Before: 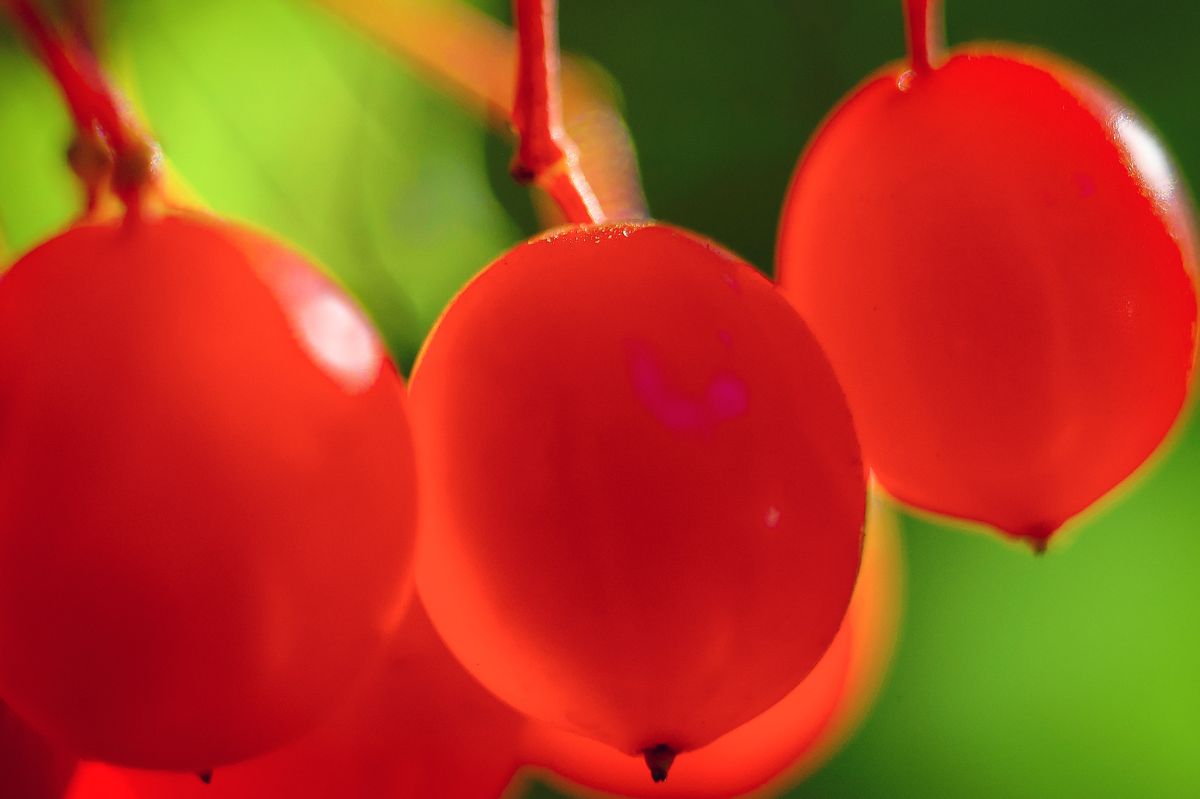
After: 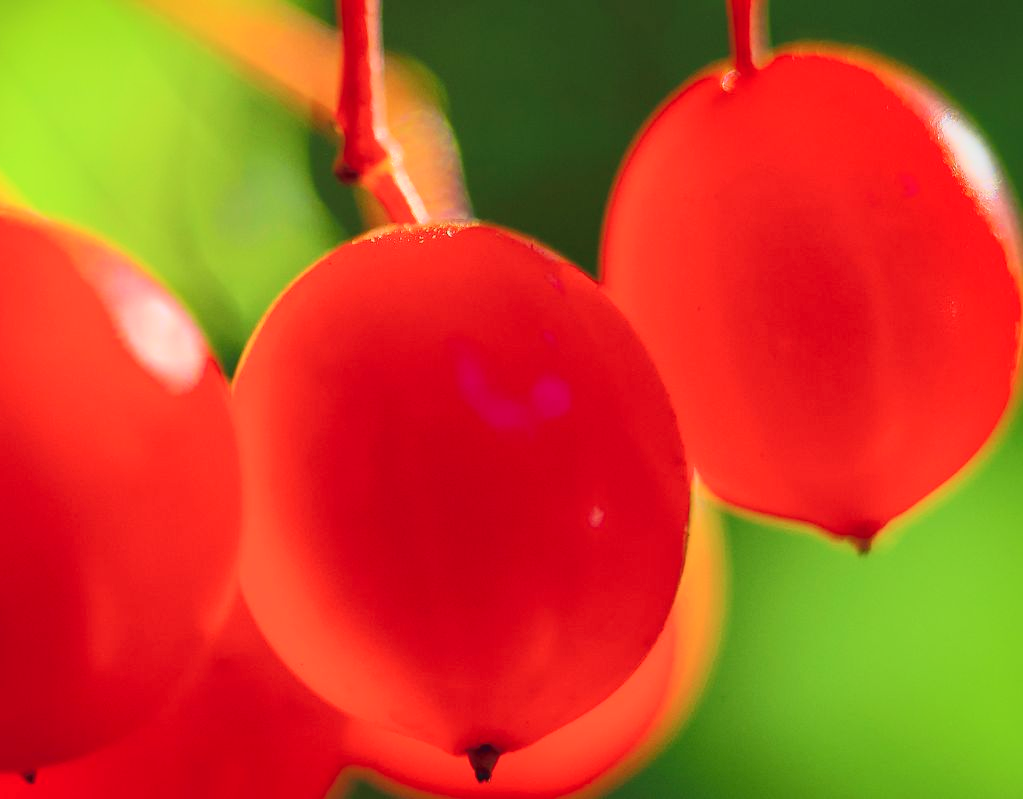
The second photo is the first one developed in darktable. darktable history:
crop and rotate: left 14.673%
tone curve: curves: ch0 [(0, 0.026) (0.181, 0.223) (0.405, 0.46) (0.456, 0.528) (0.634, 0.728) (0.877, 0.89) (0.984, 0.935)]; ch1 [(0, 0) (0.443, 0.43) (0.492, 0.488) (0.566, 0.579) (0.595, 0.625) (0.65, 0.657) (0.696, 0.725) (1, 1)]; ch2 [(0, 0) (0.33, 0.301) (0.421, 0.443) (0.447, 0.489) (0.495, 0.494) (0.537, 0.57) (0.586, 0.591) (0.663, 0.686) (1, 1)], color space Lab, independent channels
